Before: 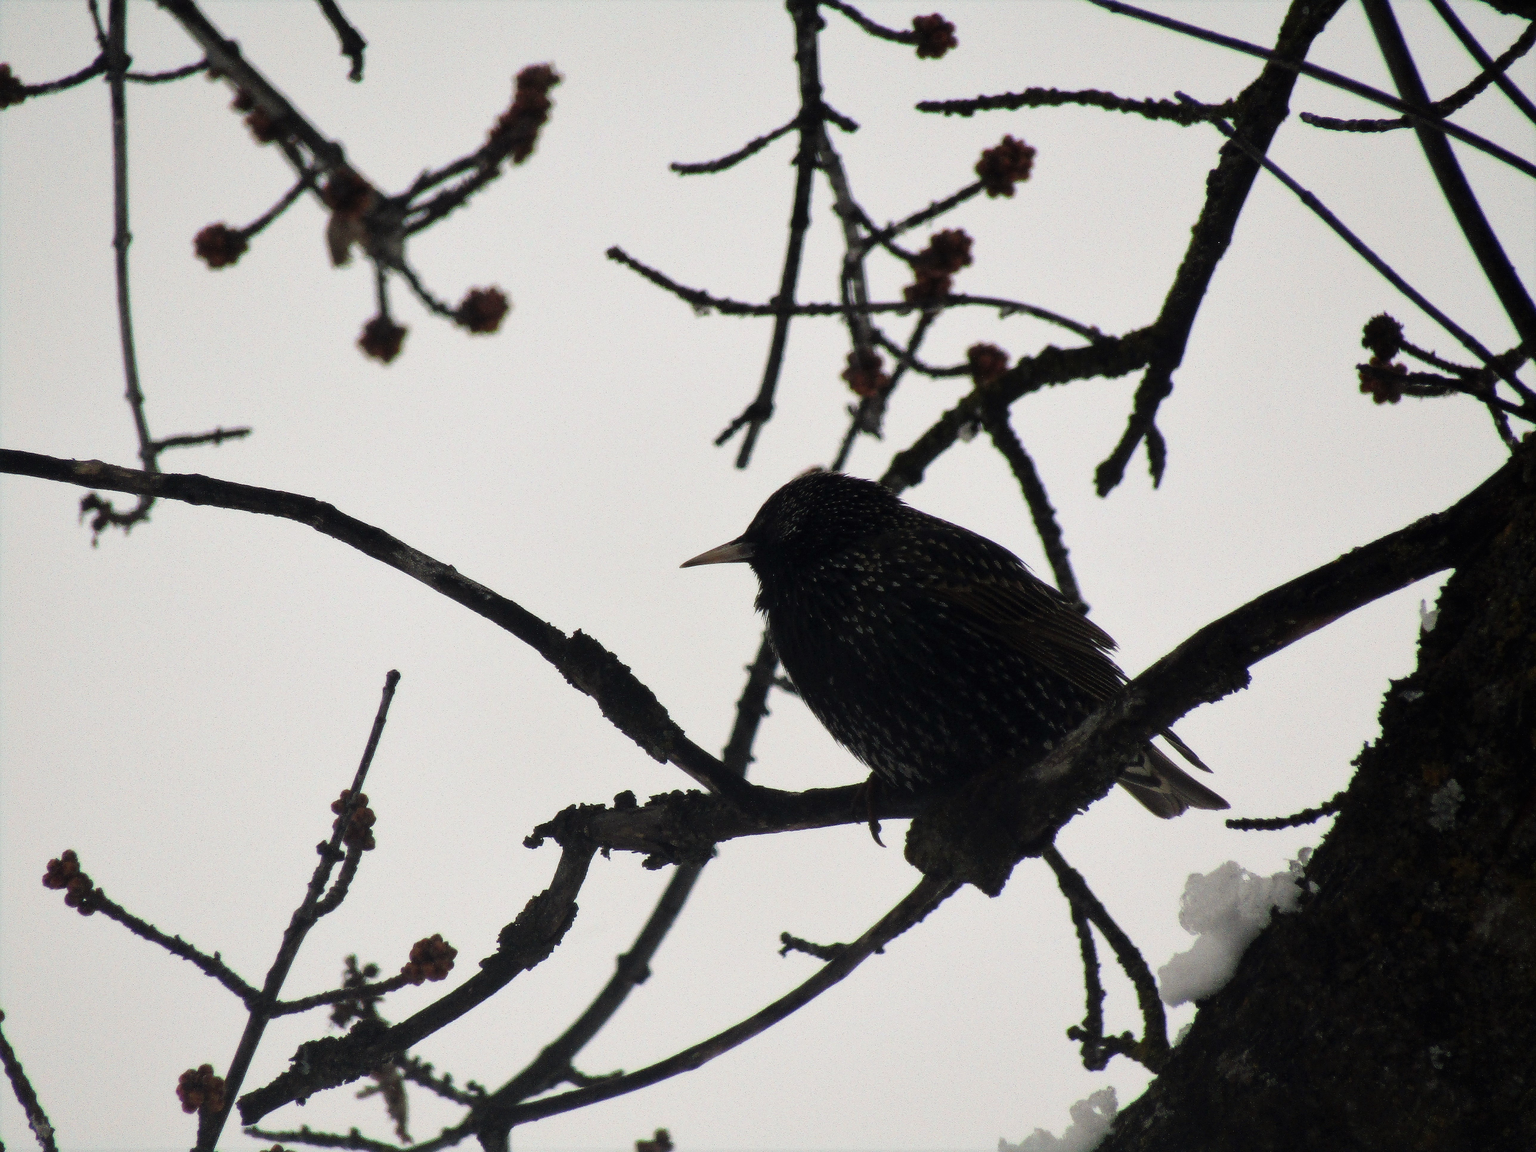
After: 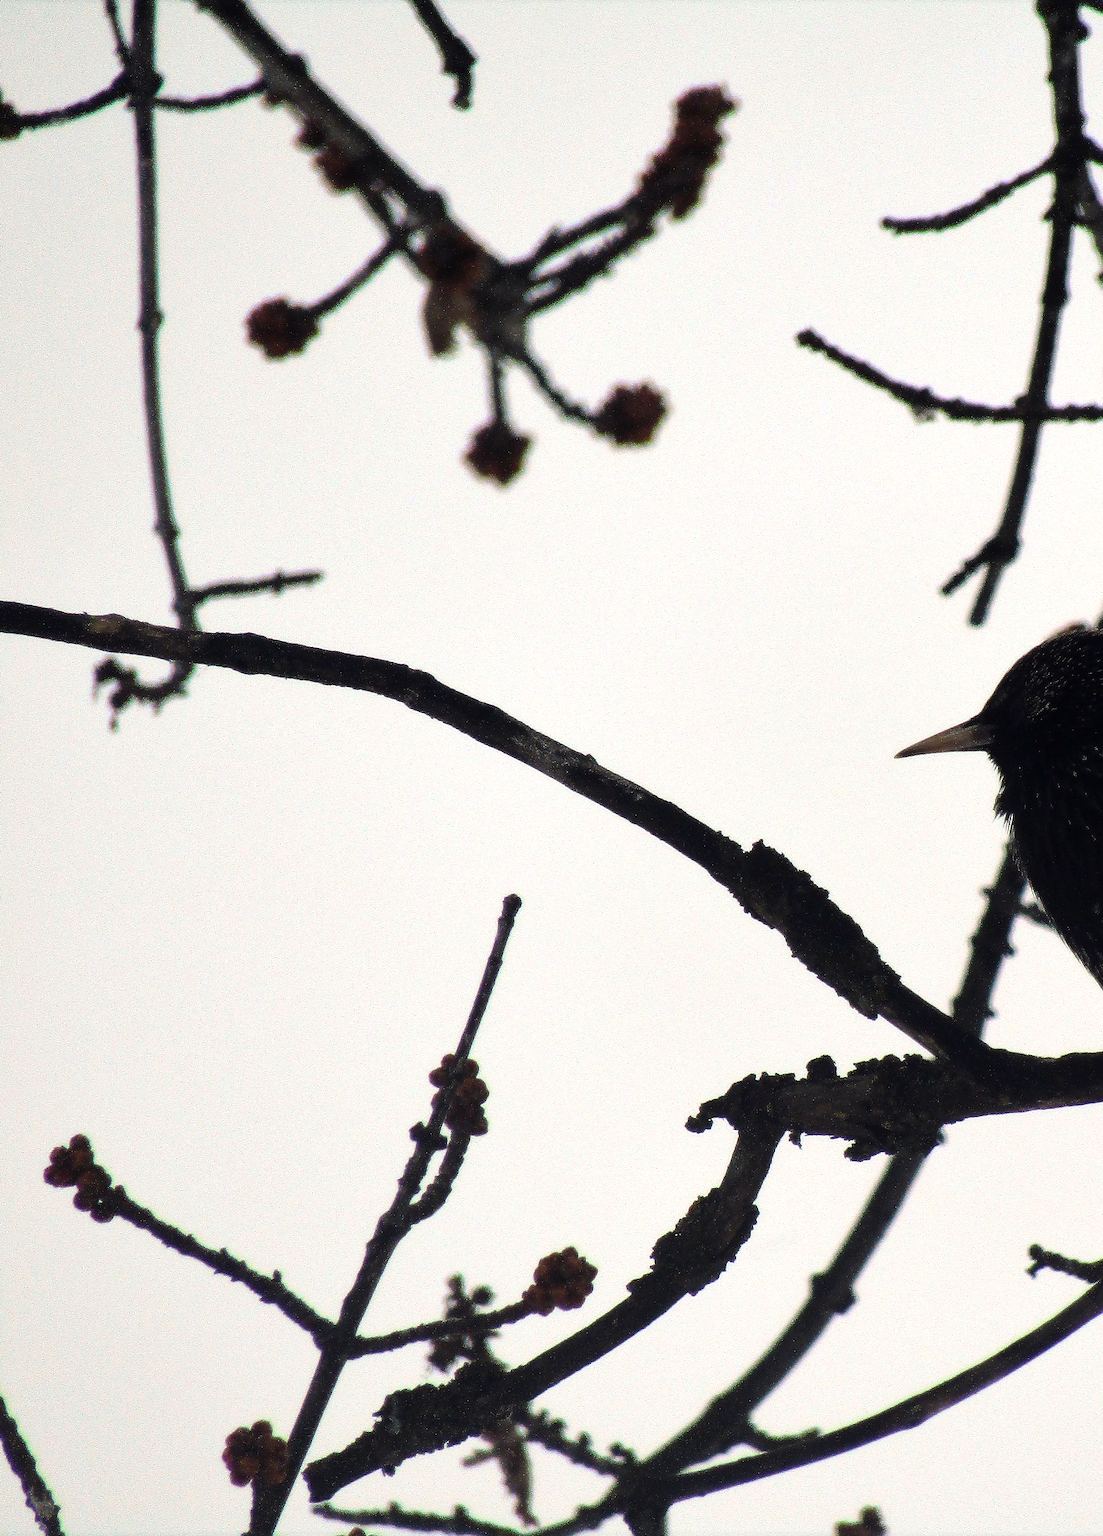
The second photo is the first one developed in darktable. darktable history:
crop: left 0.656%, right 45.327%, bottom 0.088%
exposure: compensate highlight preservation false
tone equalizer: -8 EV -0.419 EV, -7 EV -0.39 EV, -6 EV -0.361 EV, -5 EV -0.222 EV, -3 EV 0.201 EV, -2 EV 0.331 EV, -1 EV 0.39 EV, +0 EV 0.434 EV, edges refinement/feathering 500, mask exposure compensation -1.57 EV, preserve details no
color balance rgb: shadows lift › chroma 3.159%, shadows lift › hue 279.01°, linear chroma grading › global chroma 14.87%, perceptual saturation grading › global saturation 2.234%, global vibrance 20%
